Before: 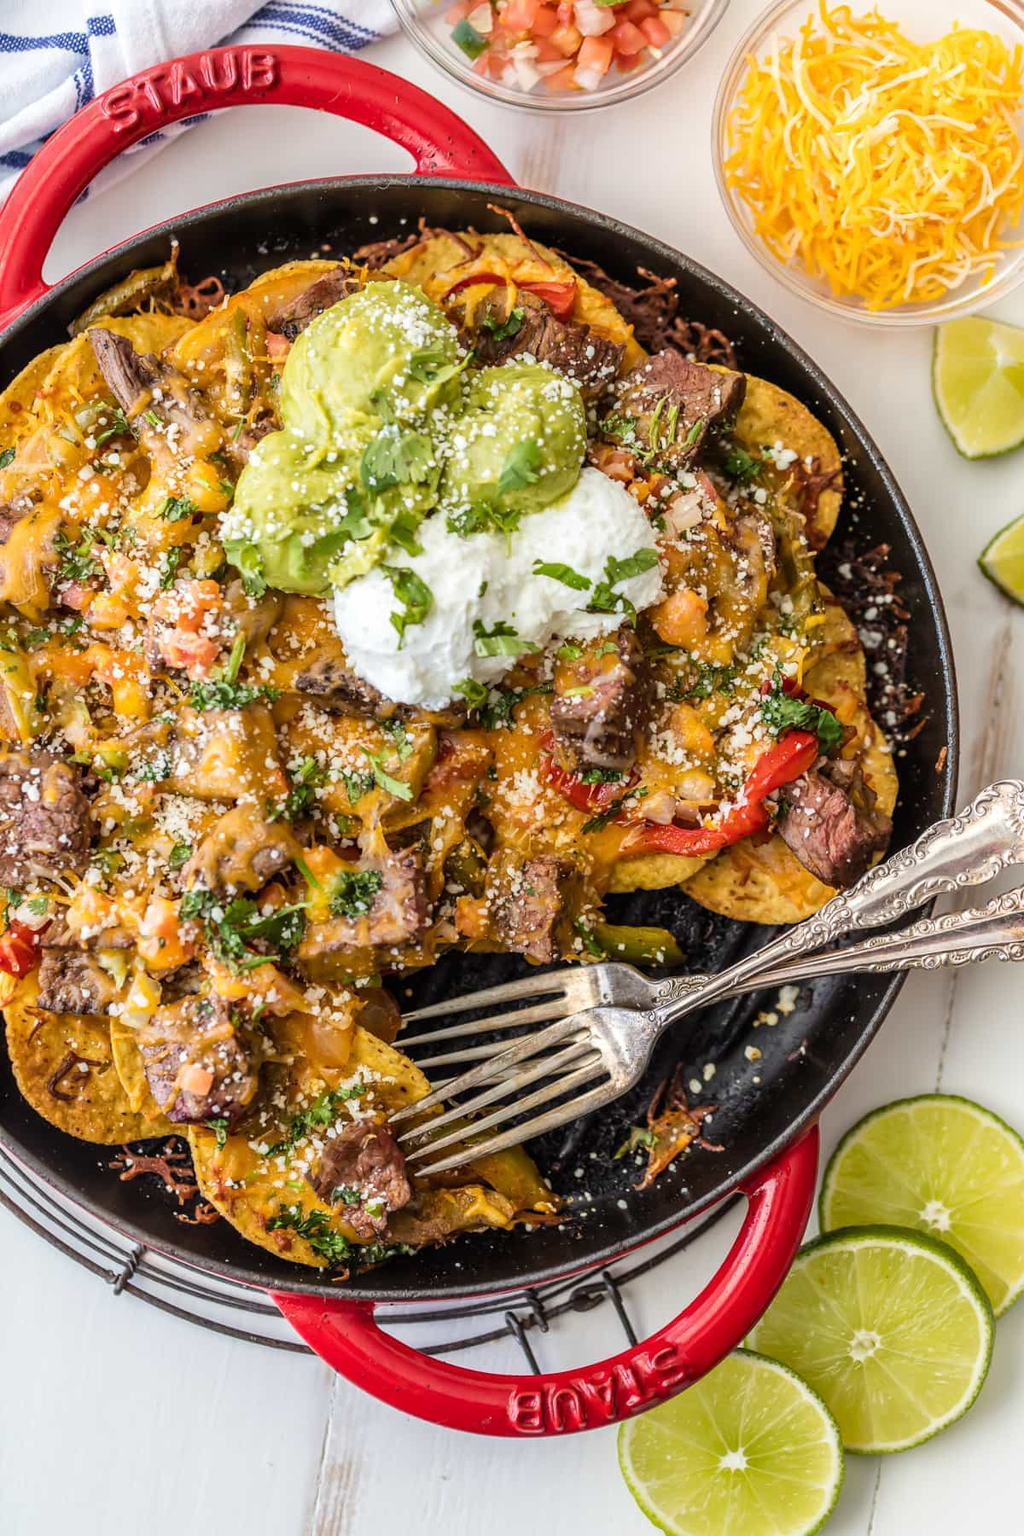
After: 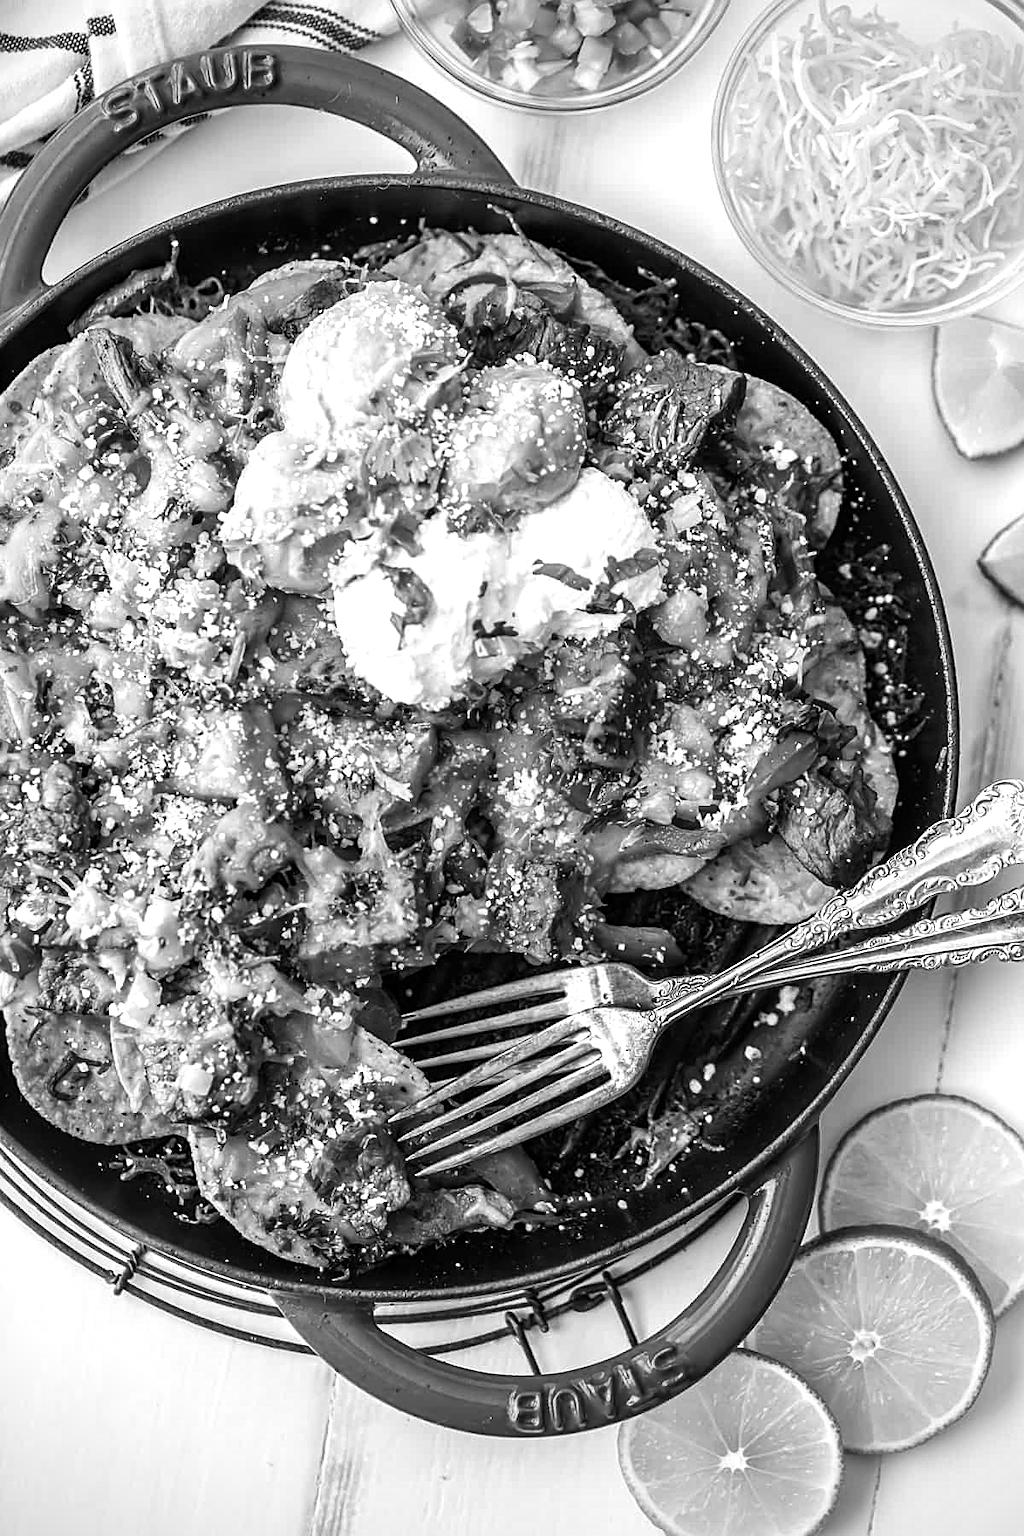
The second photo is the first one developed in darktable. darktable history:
color balance rgb: shadows lift › chroma 3.189%, shadows lift › hue 278.77°, linear chroma grading › global chroma 9.803%, perceptual saturation grading › global saturation 40.808%, perceptual saturation grading › highlights -25.264%, perceptual saturation grading › mid-tones 35.069%, perceptual saturation grading › shadows 35.85%, perceptual brilliance grading › highlights 13.91%, perceptual brilliance grading › shadows -18.312%, global vibrance 14.346%
color zones: curves: ch1 [(0, -0.014) (0.143, -0.013) (0.286, -0.013) (0.429, -0.016) (0.571, -0.019) (0.714, -0.015) (0.857, 0.002) (1, -0.014)]
sharpen: on, module defaults
vignetting: on, module defaults
